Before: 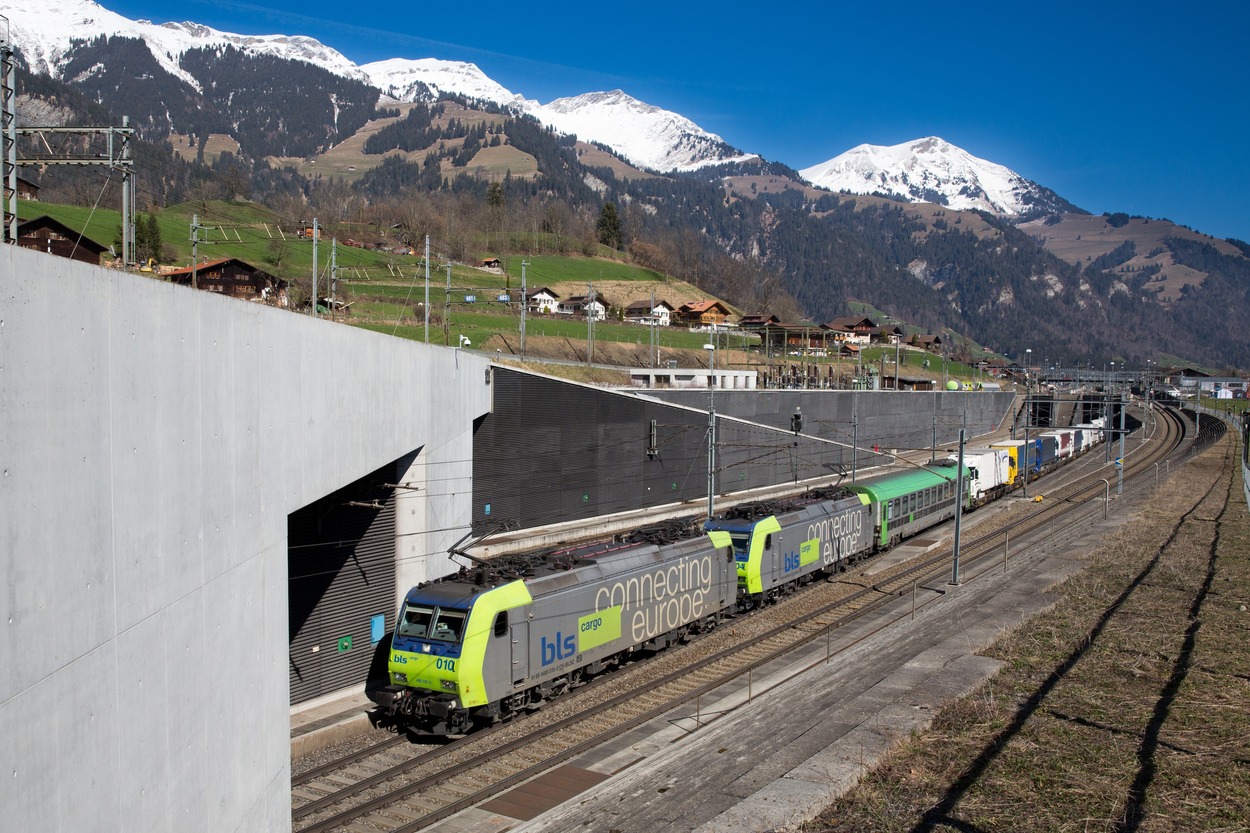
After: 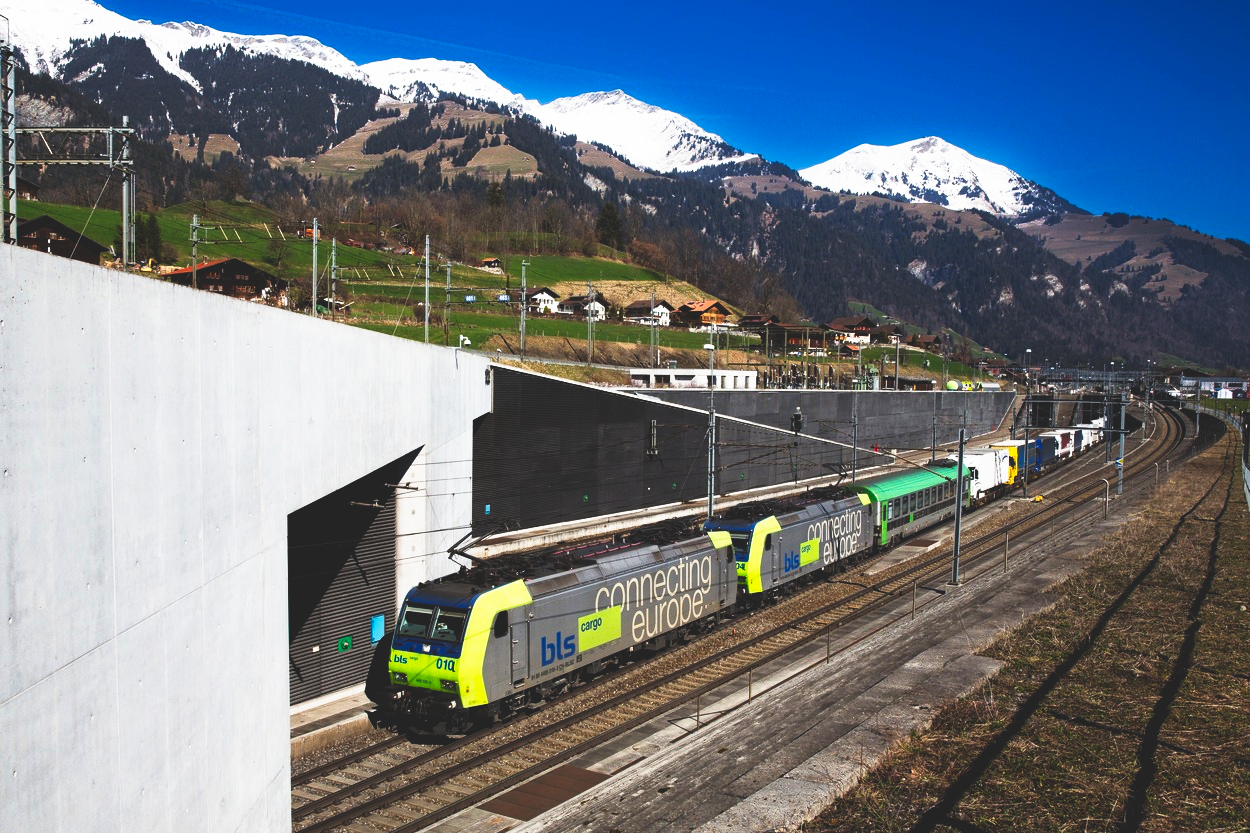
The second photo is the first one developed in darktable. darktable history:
contrast brightness saturation: contrast 0.067, brightness -0.139, saturation 0.112
base curve: curves: ch0 [(0, 0.036) (0.007, 0.037) (0.604, 0.887) (1, 1)], preserve colors none
